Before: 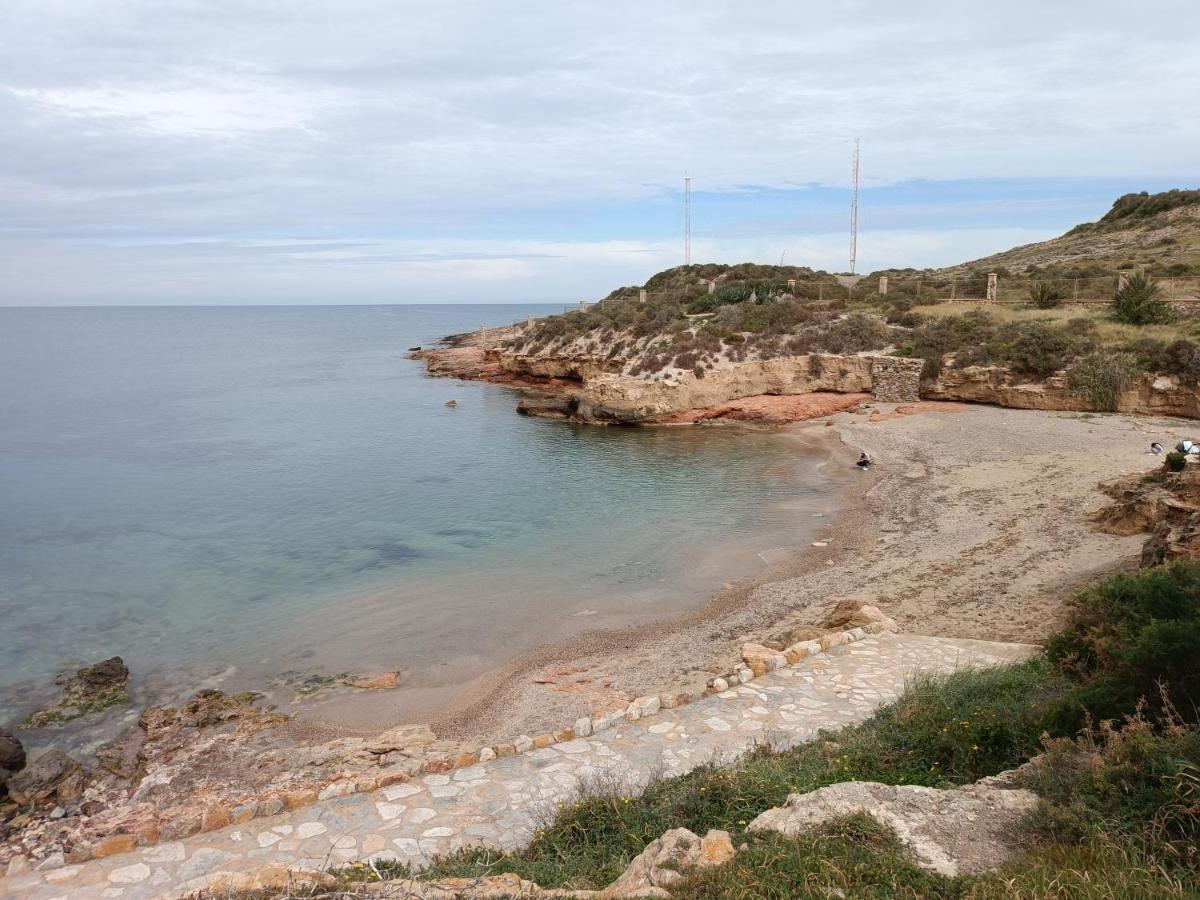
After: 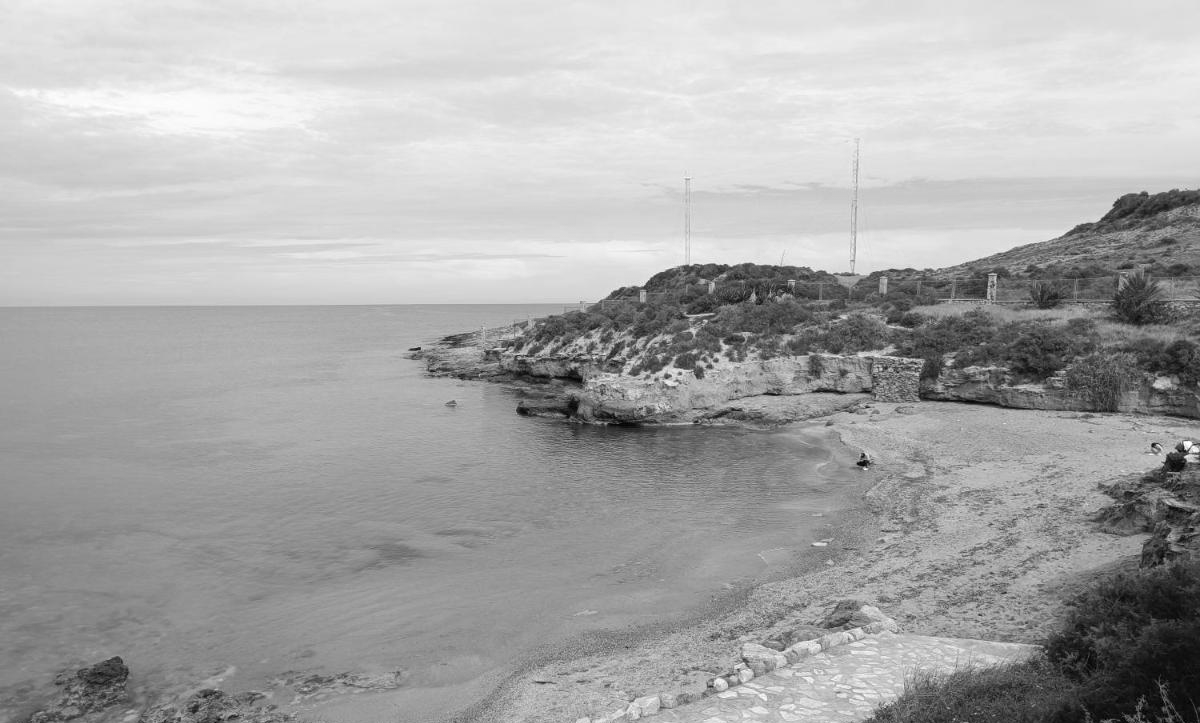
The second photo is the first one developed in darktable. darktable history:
white balance: red 1.042, blue 1.17
monochrome: on, module defaults
crop: bottom 19.644%
